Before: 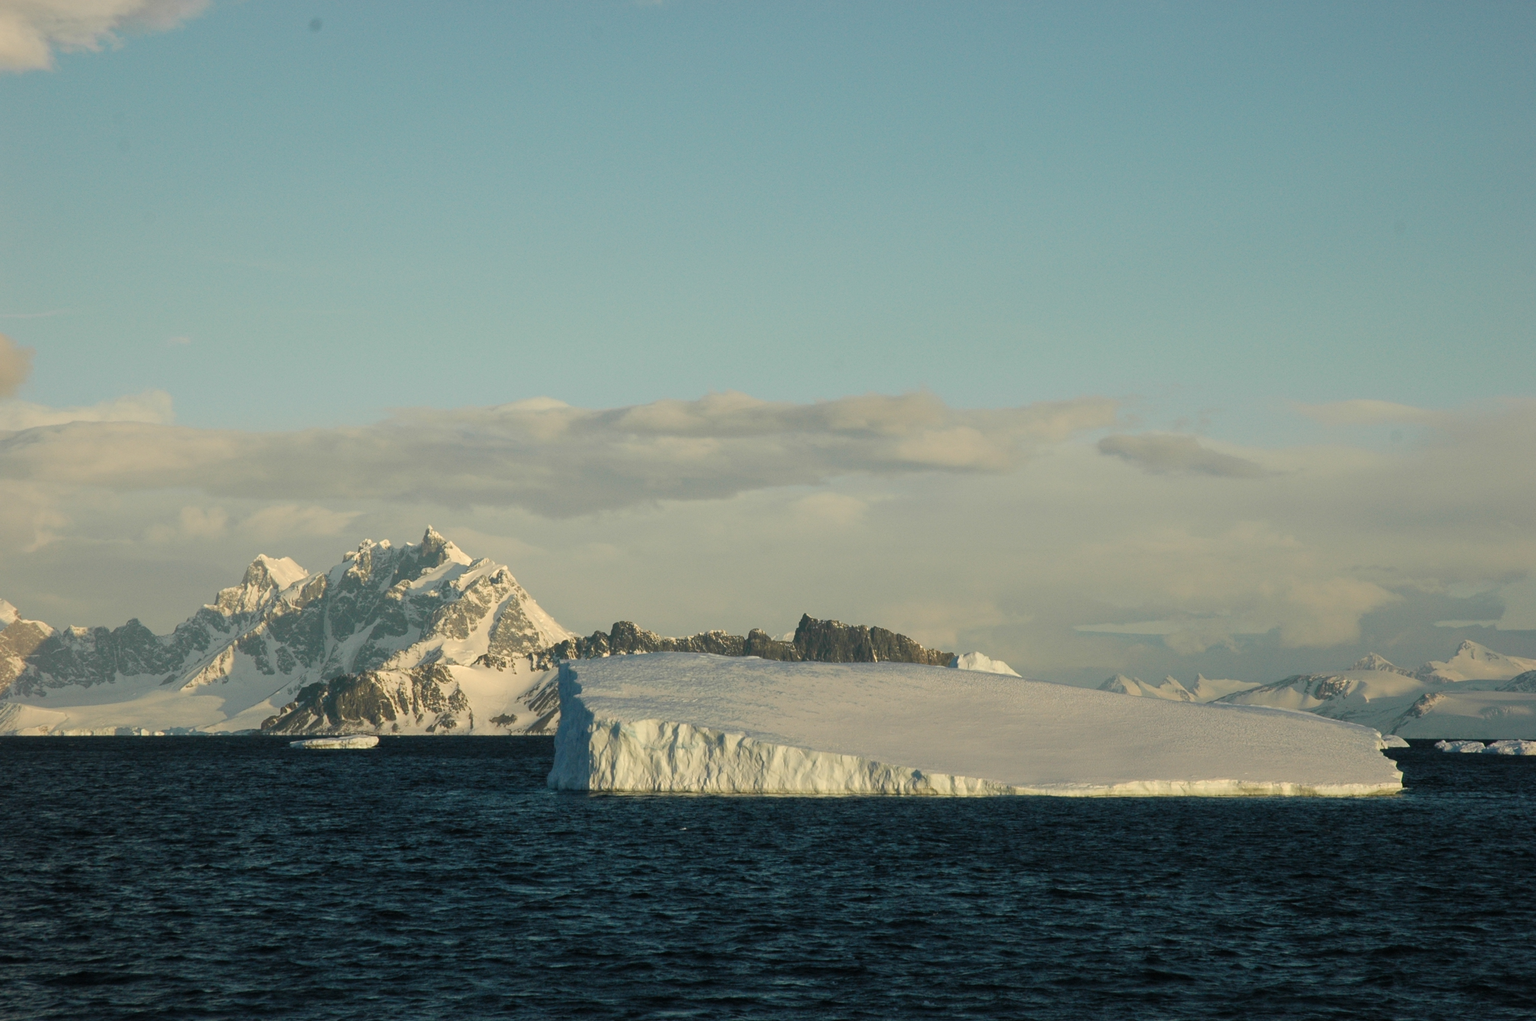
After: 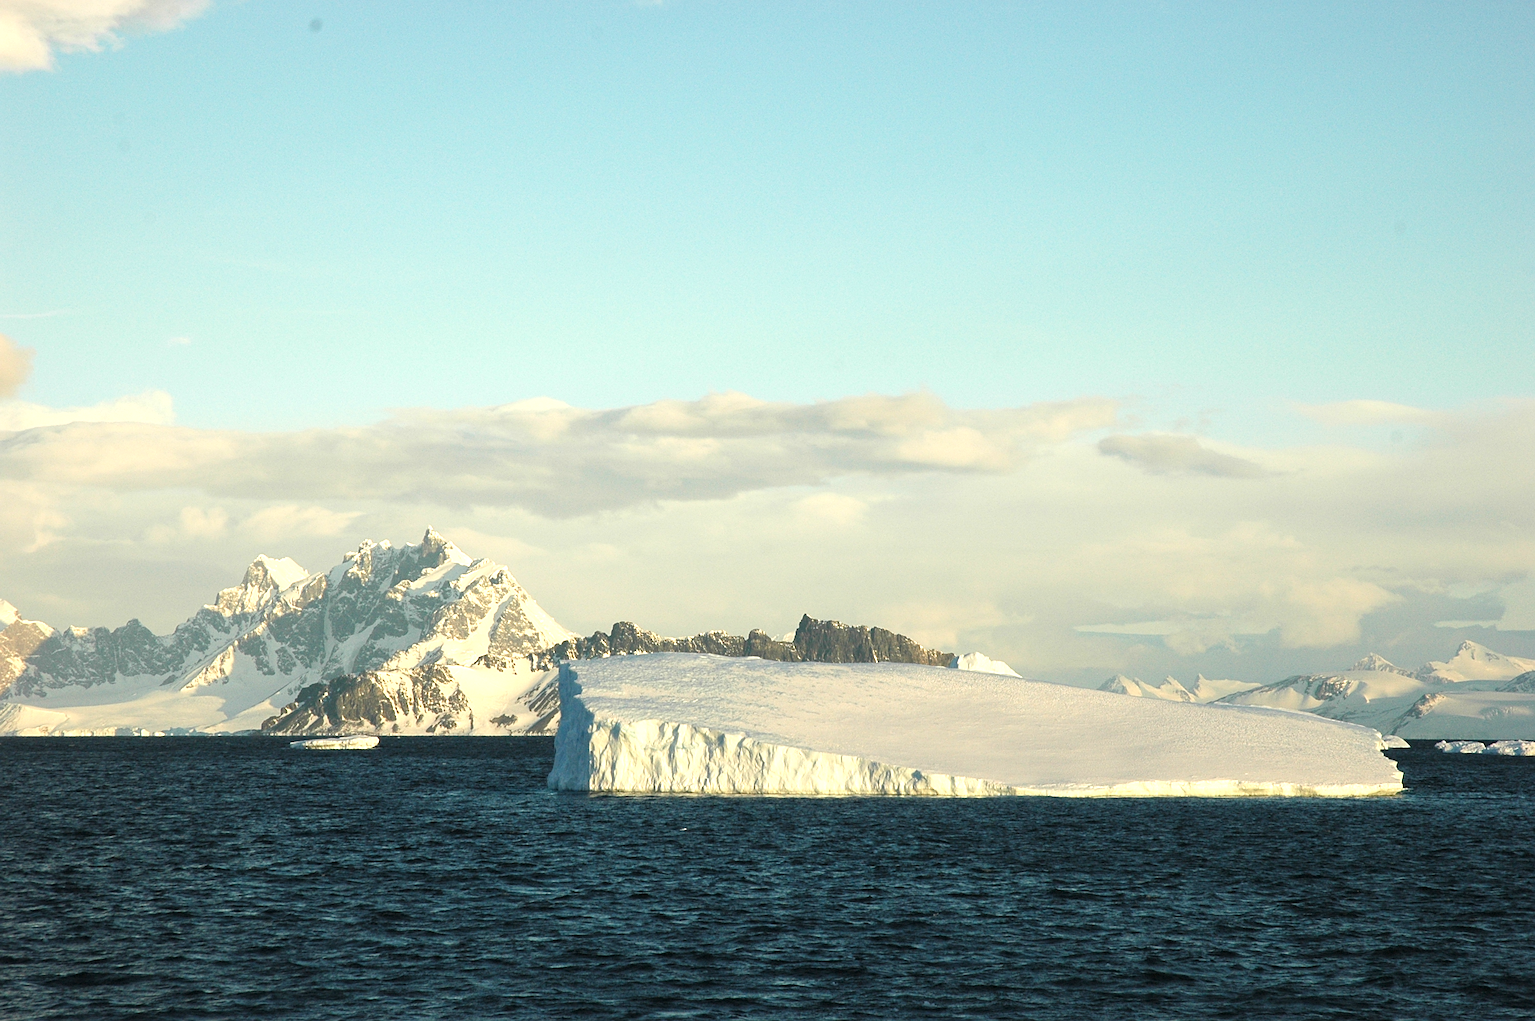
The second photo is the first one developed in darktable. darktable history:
sharpen: on, module defaults
exposure: exposure 1.066 EV, compensate highlight preservation false
